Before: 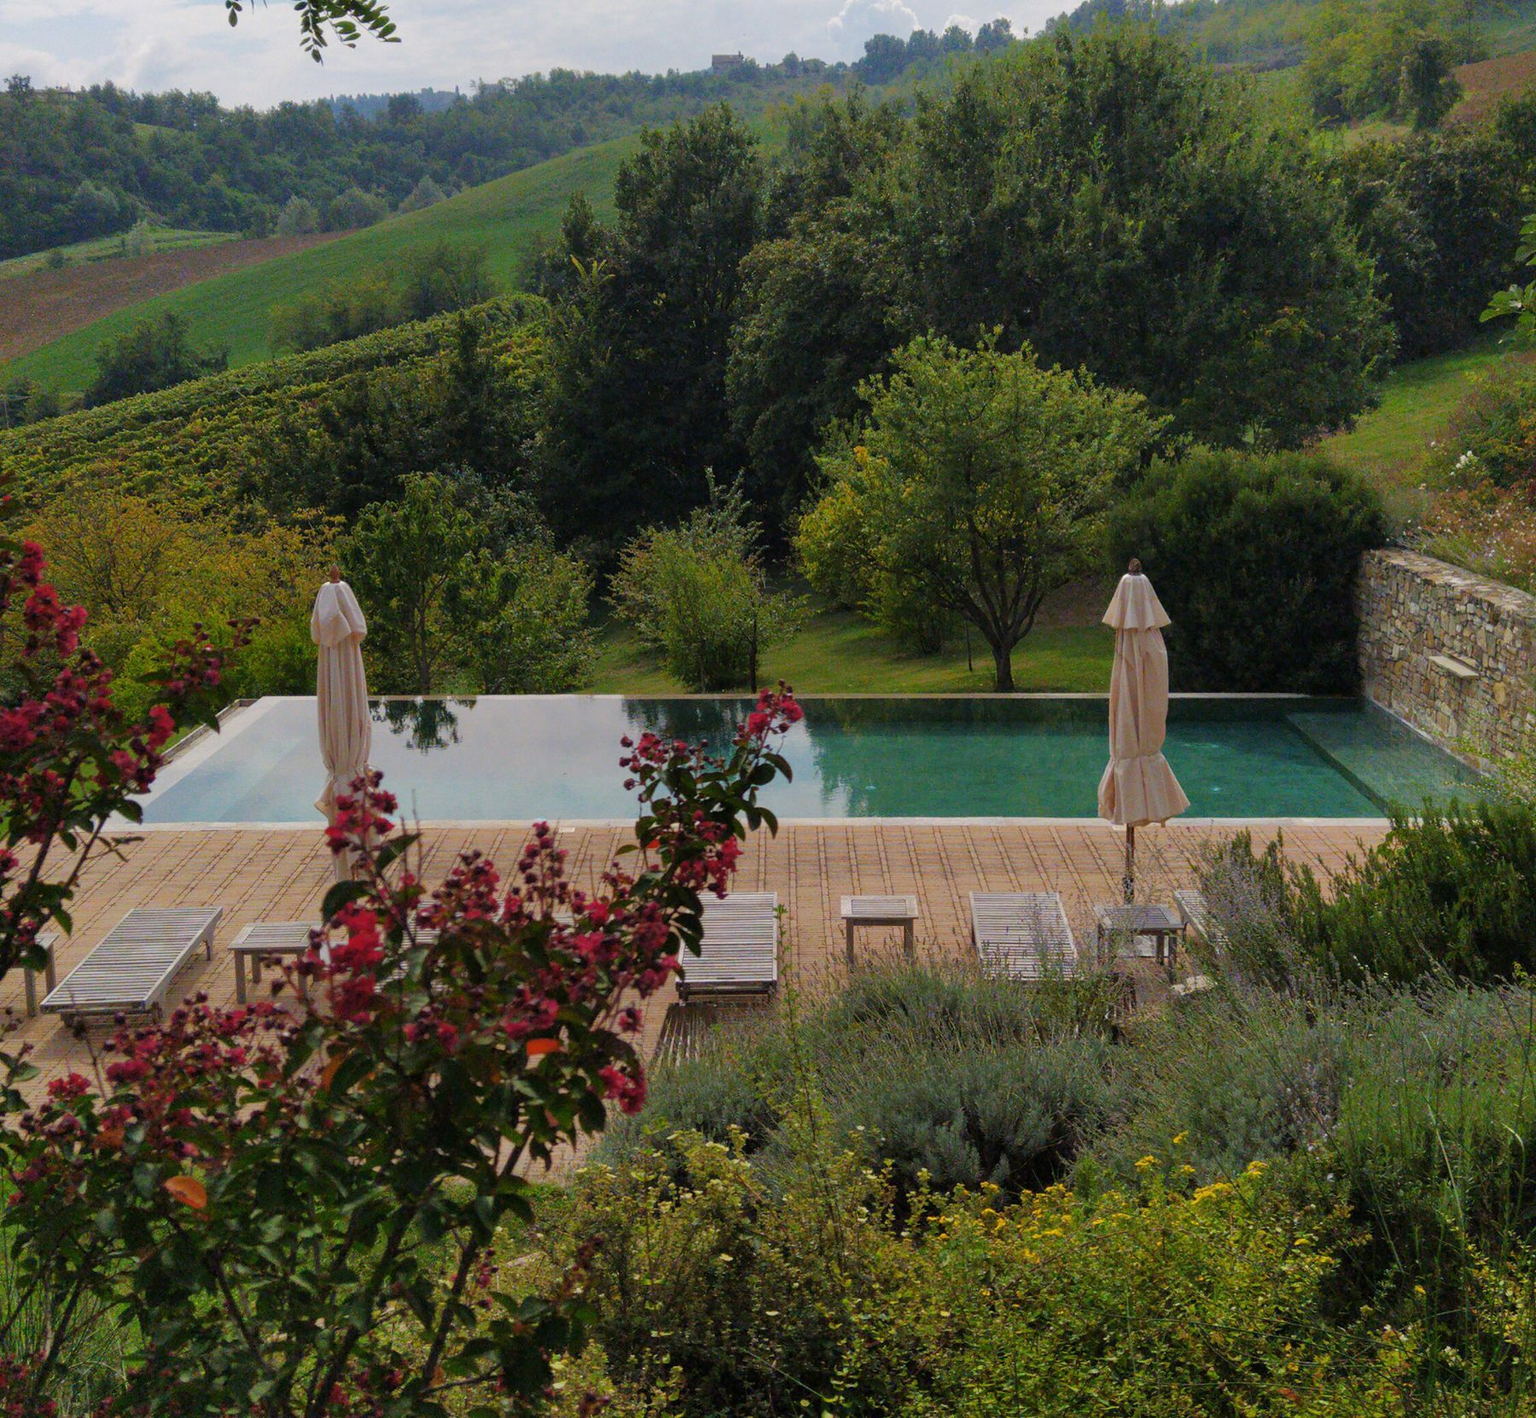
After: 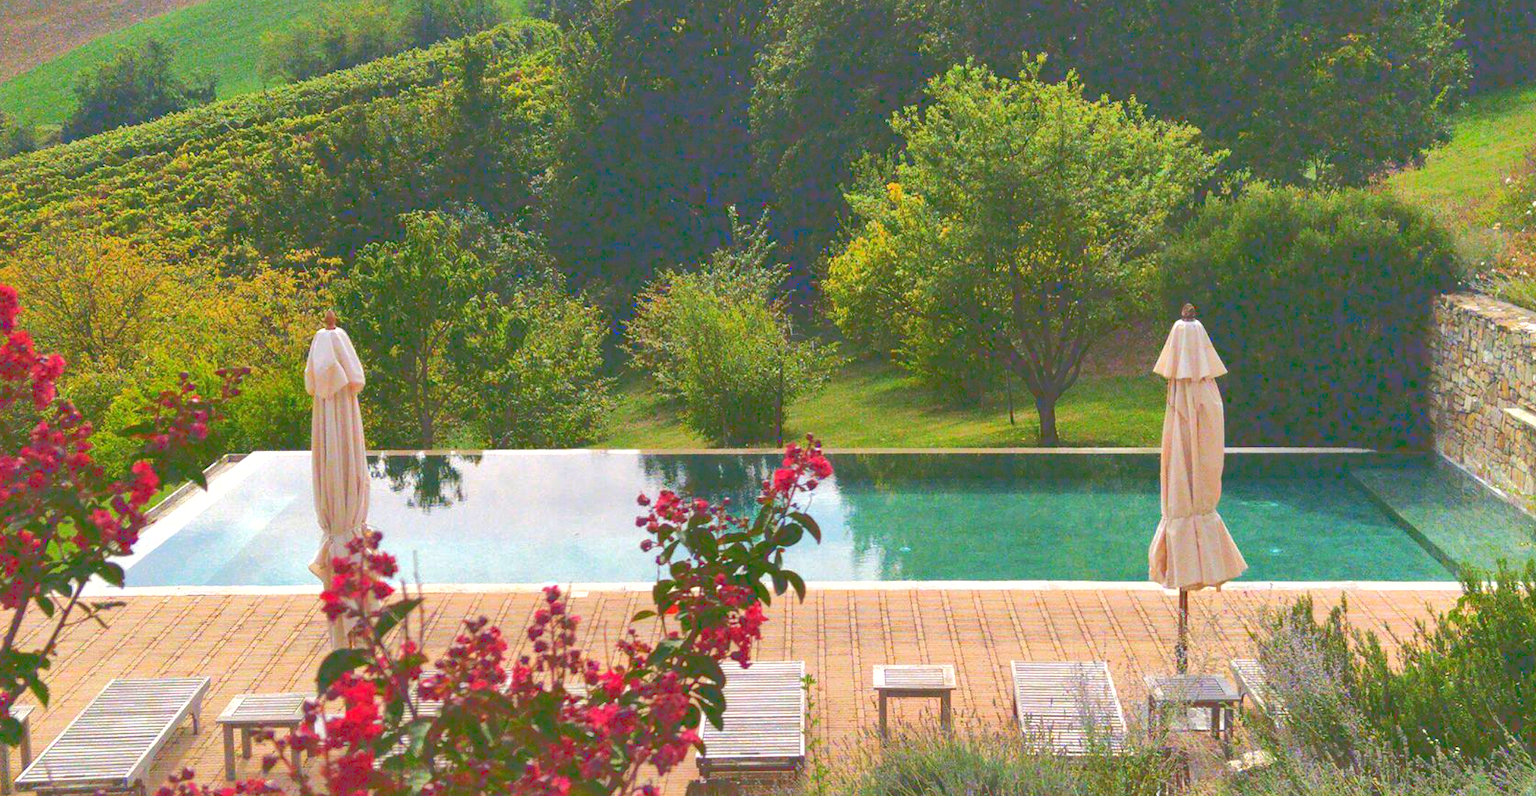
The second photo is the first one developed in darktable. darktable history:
exposure: black level correction 0, exposure 1.185 EV, compensate exposure bias true, compensate highlight preservation false
tone curve: curves: ch0 [(0, 0) (0.003, 0.299) (0.011, 0.299) (0.025, 0.299) (0.044, 0.299) (0.069, 0.3) (0.1, 0.306) (0.136, 0.316) (0.177, 0.326) (0.224, 0.338) (0.277, 0.366) (0.335, 0.406) (0.399, 0.462) (0.468, 0.533) (0.543, 0.607) (0.623, 0.7) (0.709, 0.775) (0.801, 0.843) (0.898, 0.903) (1, 1)], color space Lab, linked channels, preserve colors none
shadows and highlights: on, module defaults
crop: left 1.76%, top 19.448%, right 4.959%, bottom 28.142%
